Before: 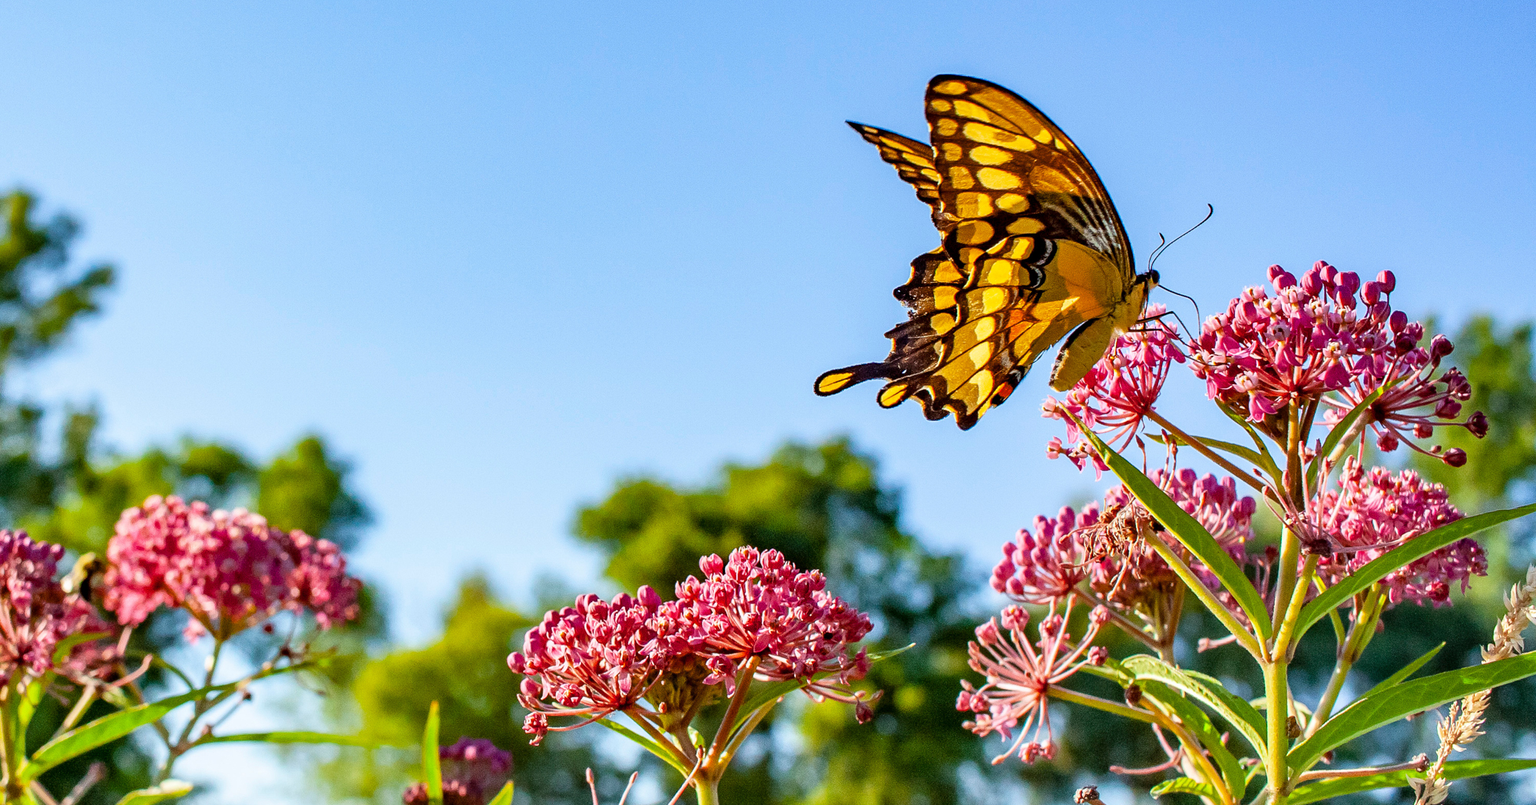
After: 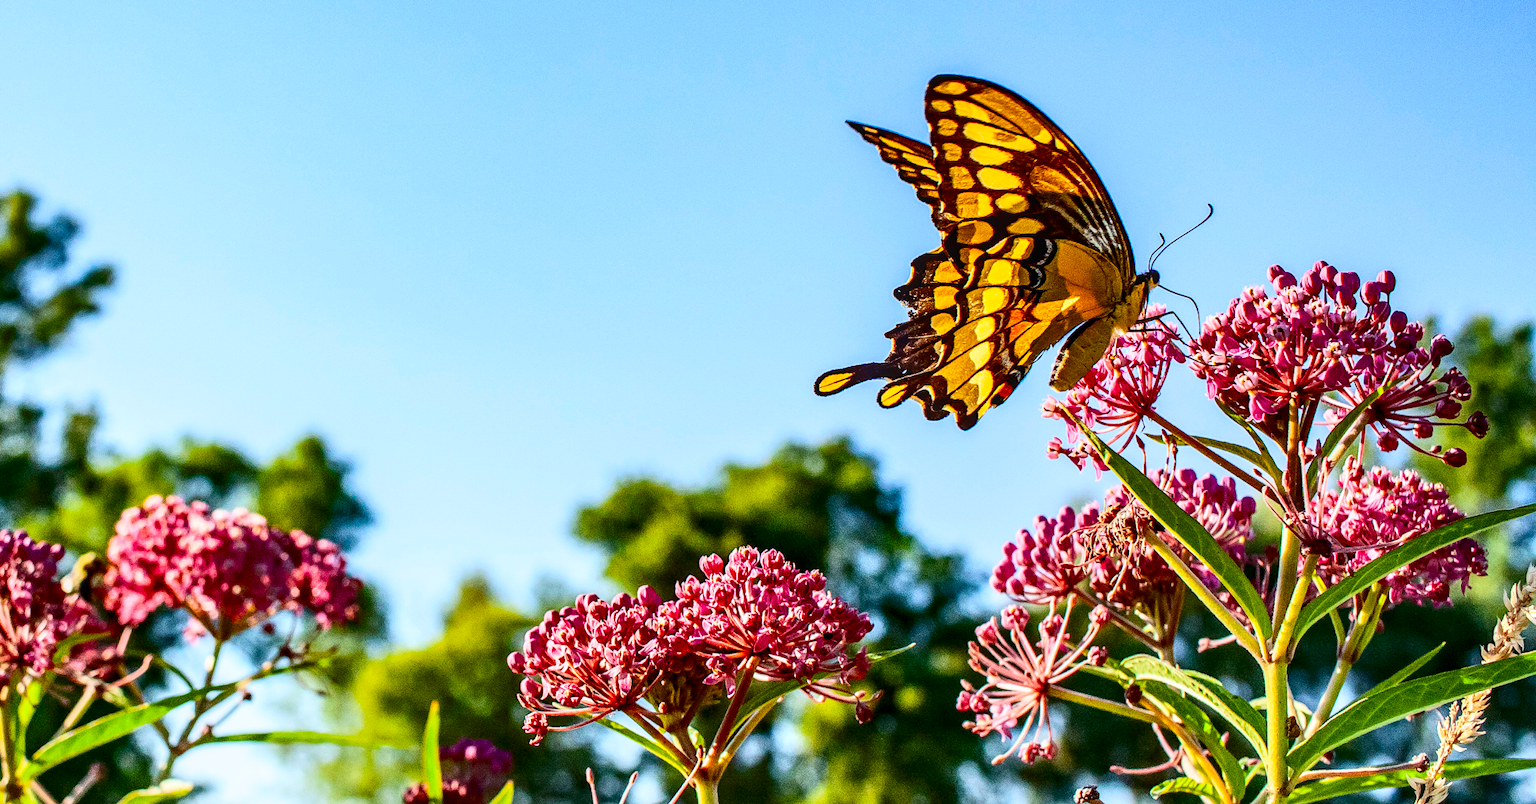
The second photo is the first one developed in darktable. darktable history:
local contrast: on, module defaults
contrast brightness saturation: contrast 0.308, brightness -0.069, saturation 0.168
